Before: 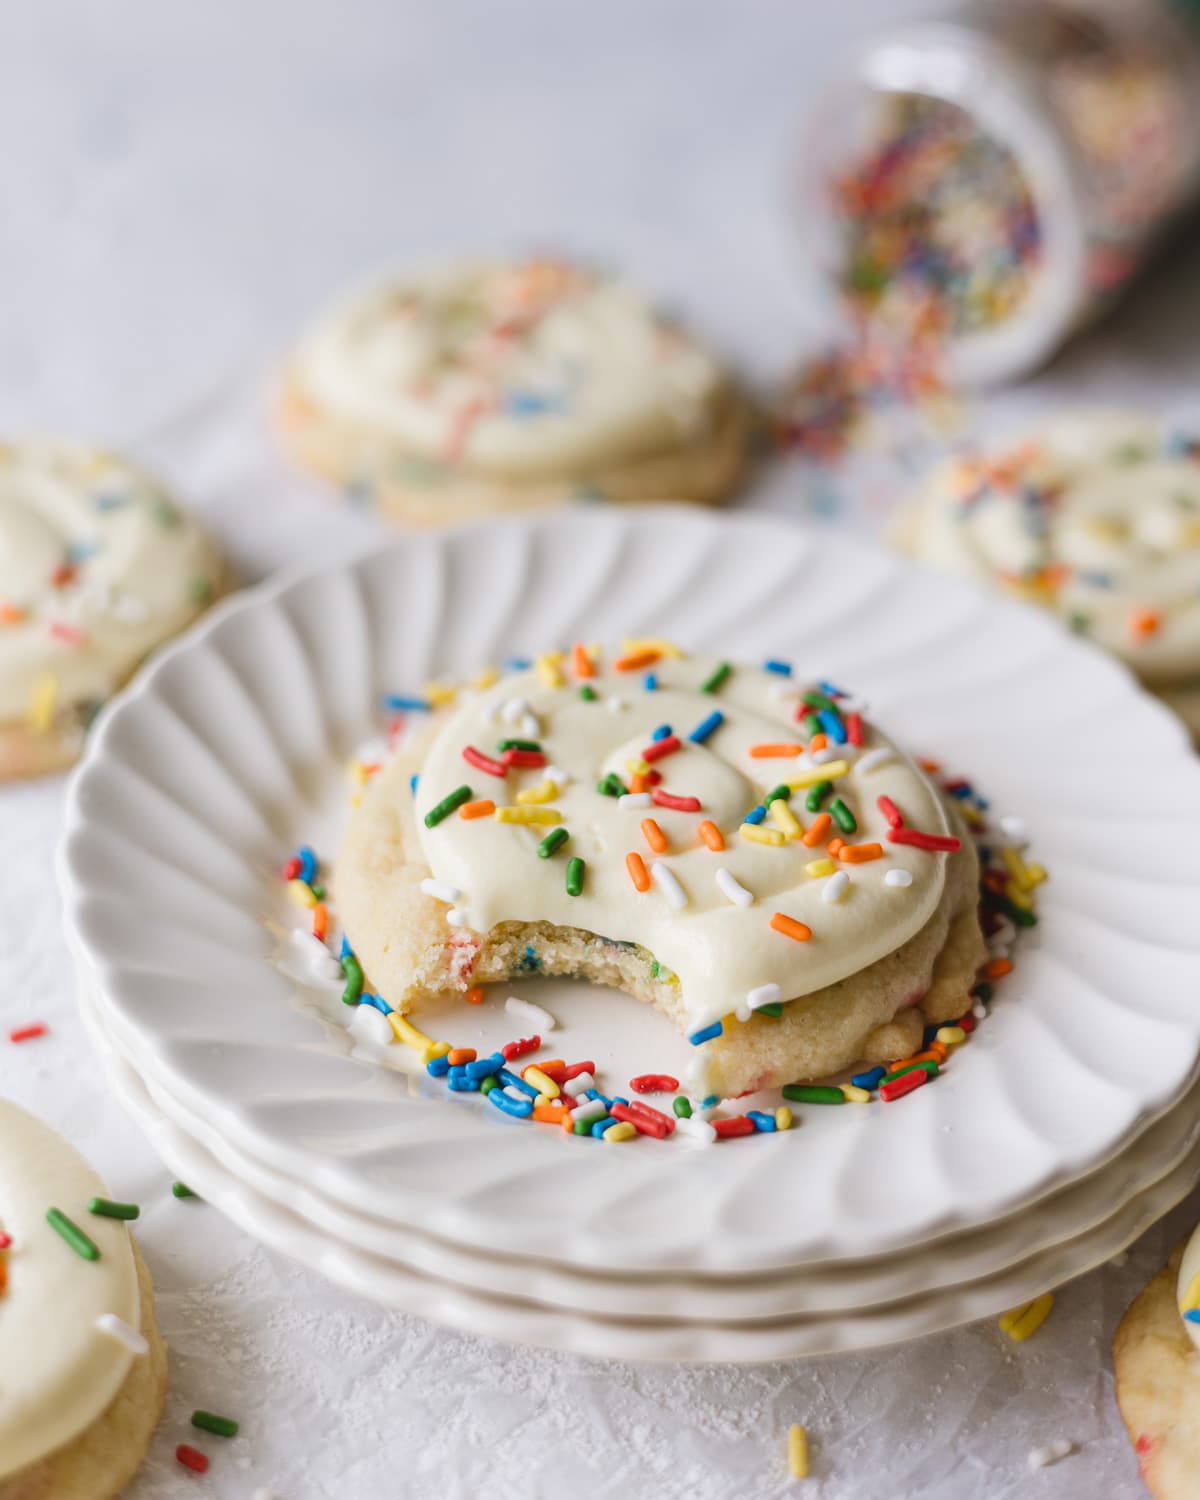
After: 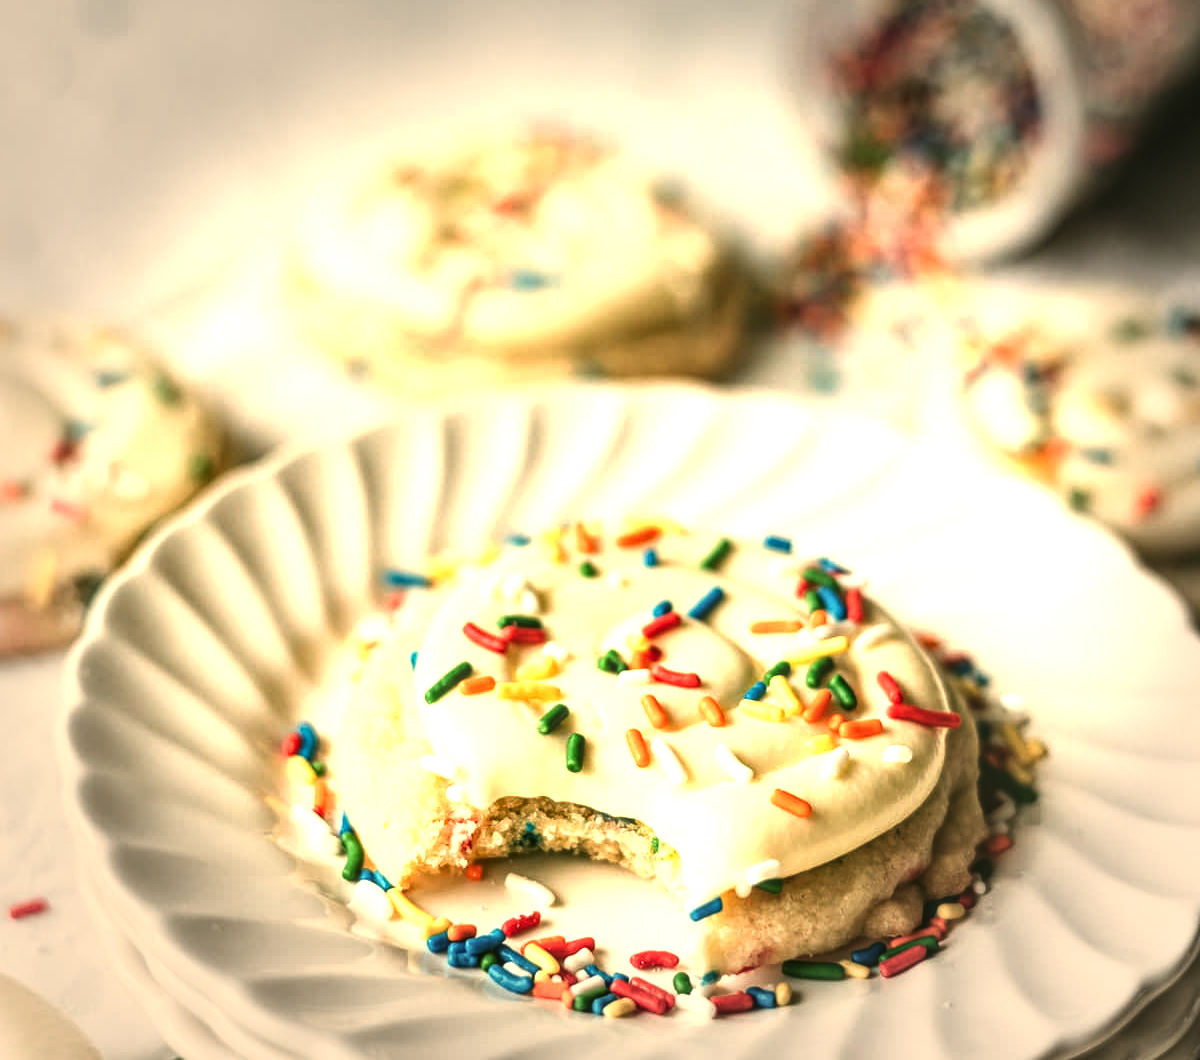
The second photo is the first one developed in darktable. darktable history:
crop and rotate: top 8.293%, bottom 20.996%
exposure: black level correction -0.071, exposure 0.5 EV, compensate highlight preservation false
vignetting: fall-off start 66.7%, fall-off radius 39.74%, brightness -0.576, saturation -0.258, automatic ratio true, width/height ratio 0.671, dithering 16-bit output
color balance: mode lift, gamma, gain (sRGB), lift [1.014, 0.966, 0.918, 0.87], gamma [0.86, 0.734, 0.918, 0.976], gain [1.063, 1.13, 1.063, 0.86]
local contrast: highlights 65%, shadows 54%, detail 169%, midtone range 0.514
